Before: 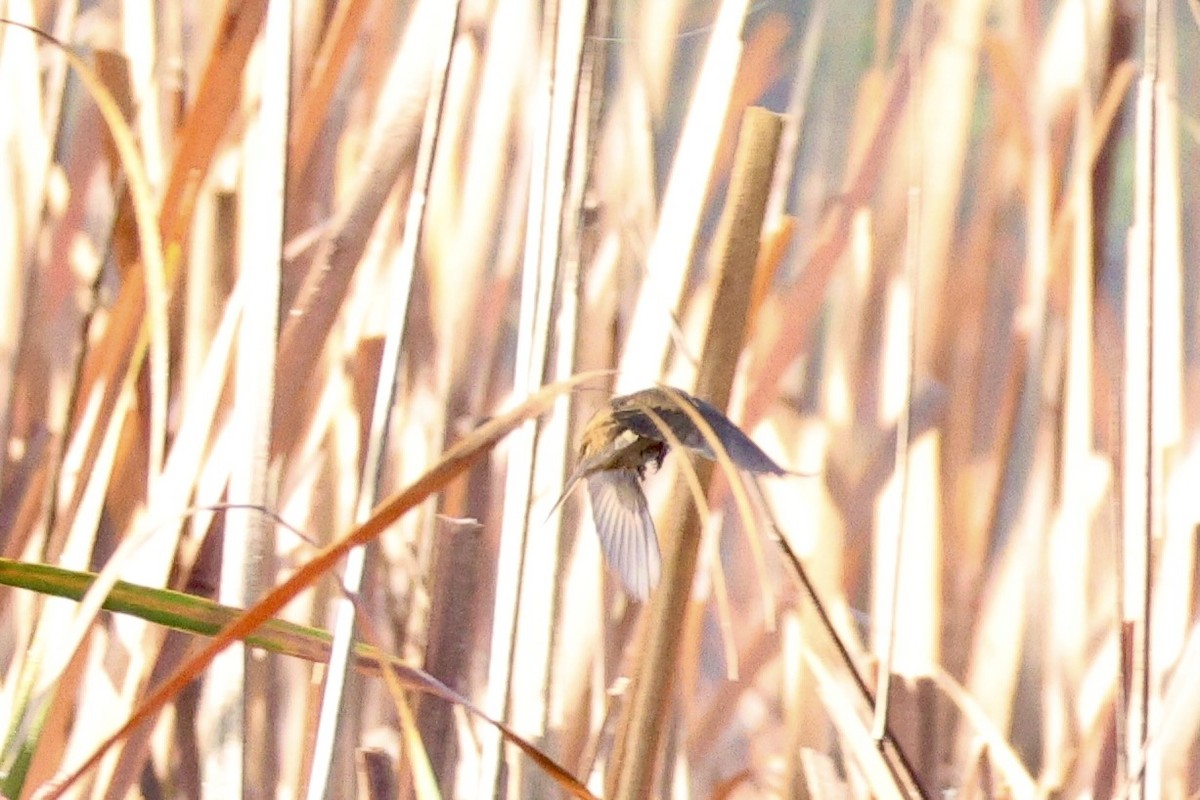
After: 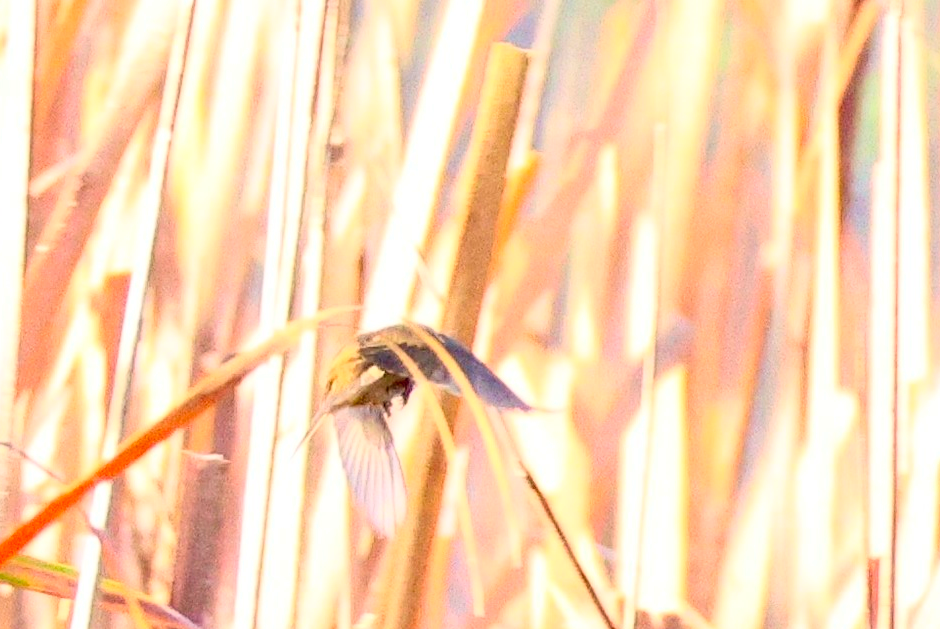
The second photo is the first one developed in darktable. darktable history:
crop and rotate: left 21.174%, top 8.005%, right 0.448%, bottom 13.299%
contrast brightness saturation: contrast 0.238, brightness 0.247, saturation 0.389
